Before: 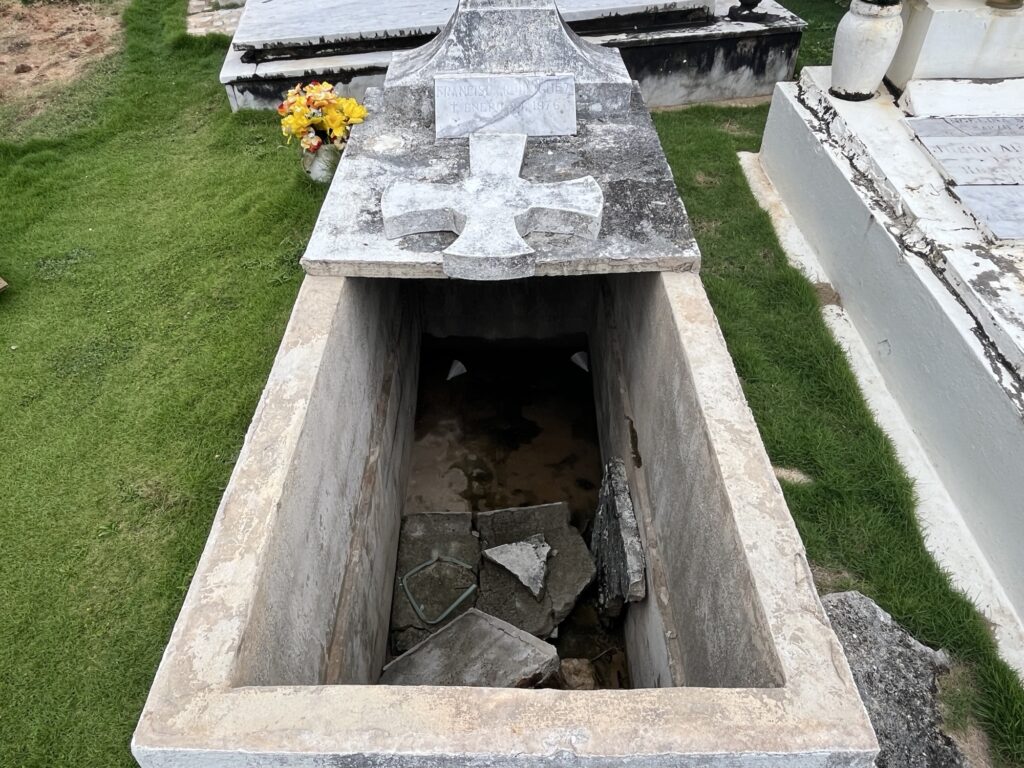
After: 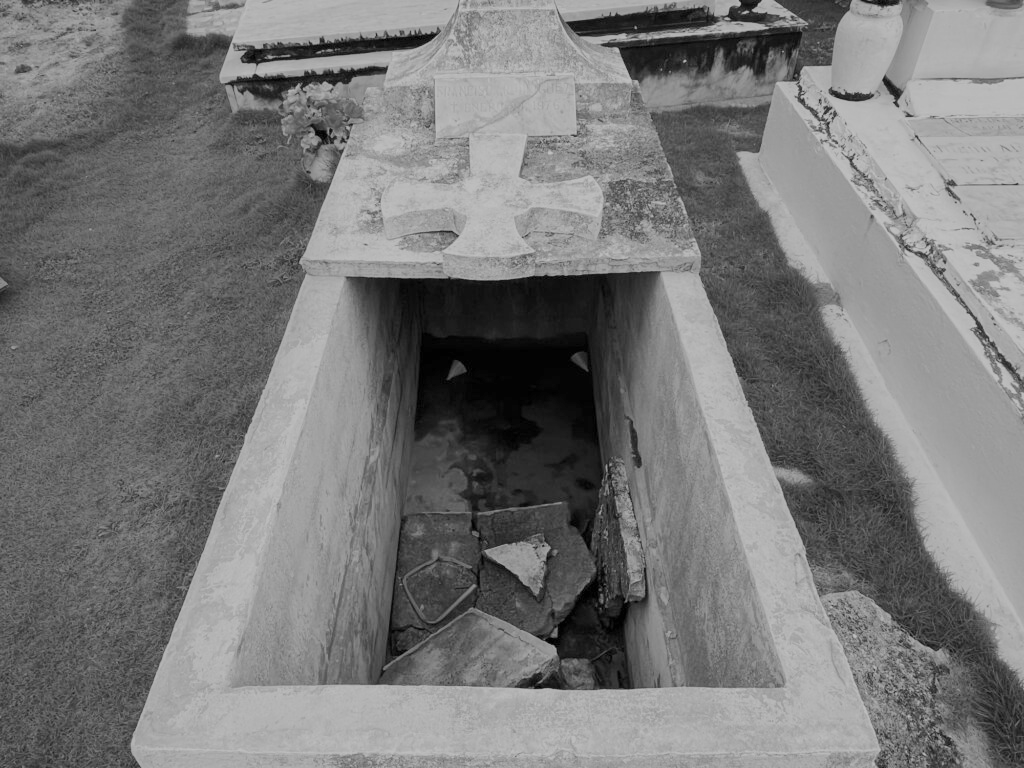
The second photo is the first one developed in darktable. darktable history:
color correction: highlights a* 4.02, highlights b* 4.98, shadows a* -7.55, shadows b* 4.98
filmic rgb: black relative exposure -16 EV, white relative exposure 8 EV, threshold 3 EV, hardness 4.17, latitude 50%, contrast 0.5, color science v5 (2021), contrast in shadows safe, contrast in highlights safe, enable highlight reconstruction true
monochrome: a 0, b 0, size 0.5, highlights 0.57
tone equalizer: -8 EV -1.08 EV, -7 EV -1.01 EV, -6 EV -0.867 EV, -5 EV -0.578 EV, -3 EV 0.578 EV, -2 EV 0.867 EV, -1 EV 1.01 EV, +0 EV 1.08 EV, edges refinement/feathering 500, mask exposure compensation -1.57 EV, preserve details no
